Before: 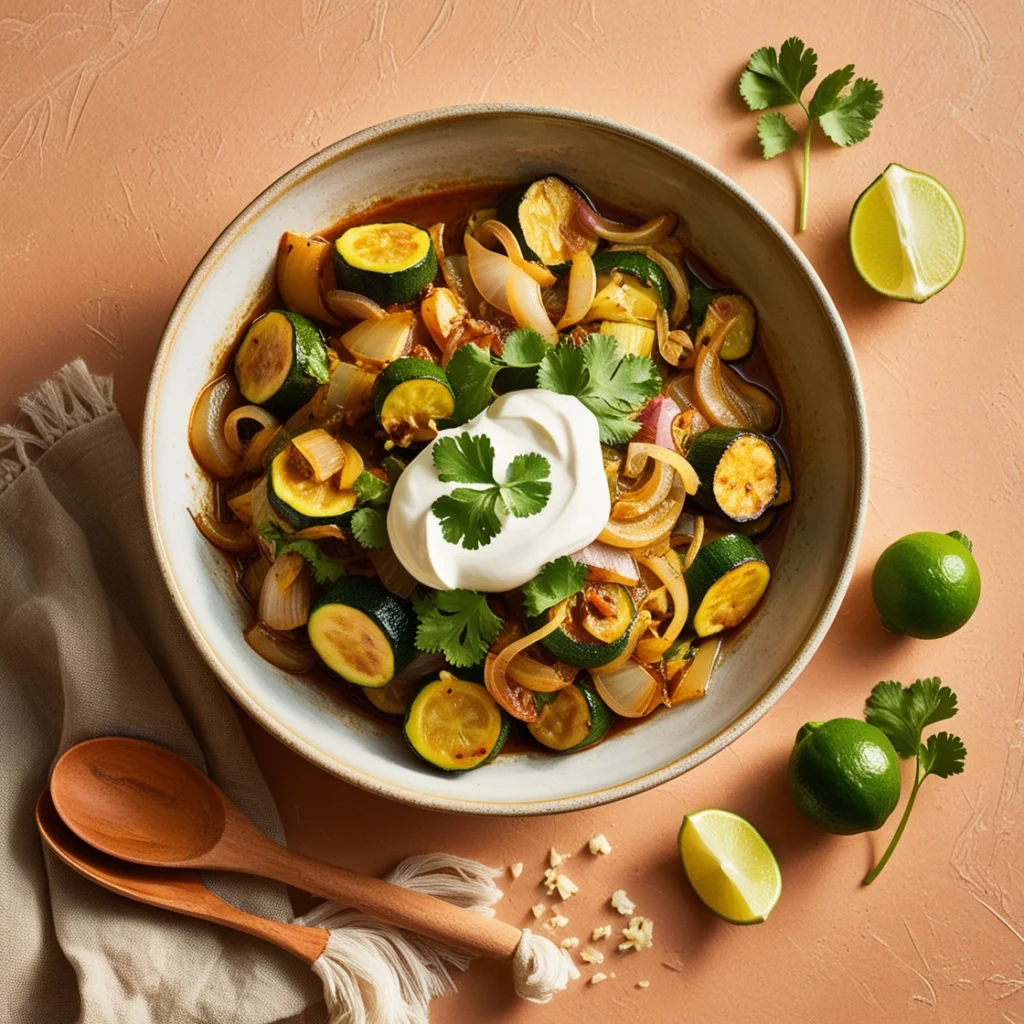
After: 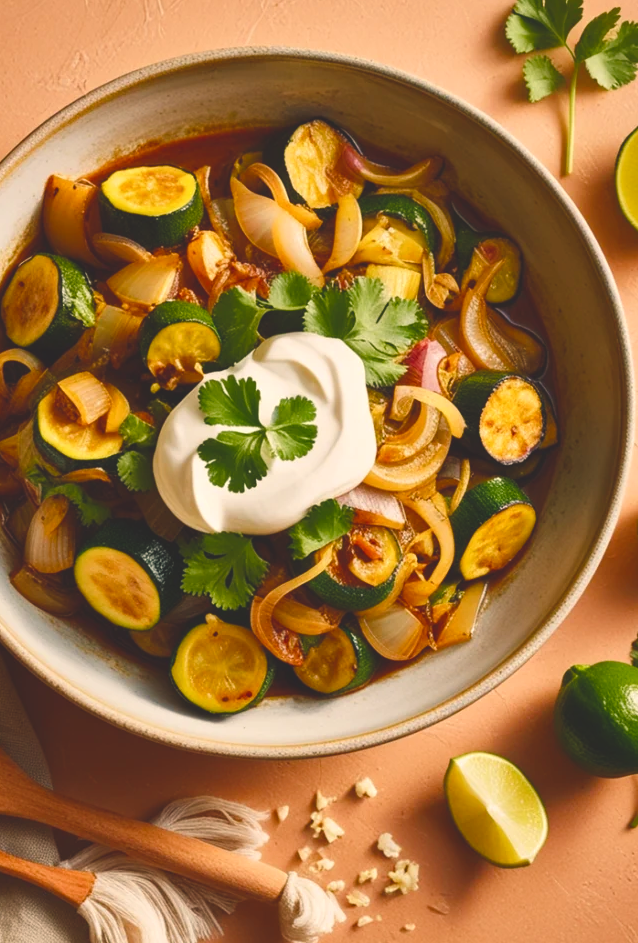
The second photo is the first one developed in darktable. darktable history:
color balance rgb: shadows lift › chroma 2%, shadows lift › hue 247.2°, power › chroma 0.3%, power › hue 25.2°, highlights gain › chroma 3%, highlights gain › hue 60°, global offset › luminance 2%, perceptual saturation grading › global saturation 20%, perceptual saturation grading › highlights -20%, perceptual saturation grading › shadows 30%
crop and rotate: left 22.918%, top 5.629%, right 14.711%, bottom 2.247%
